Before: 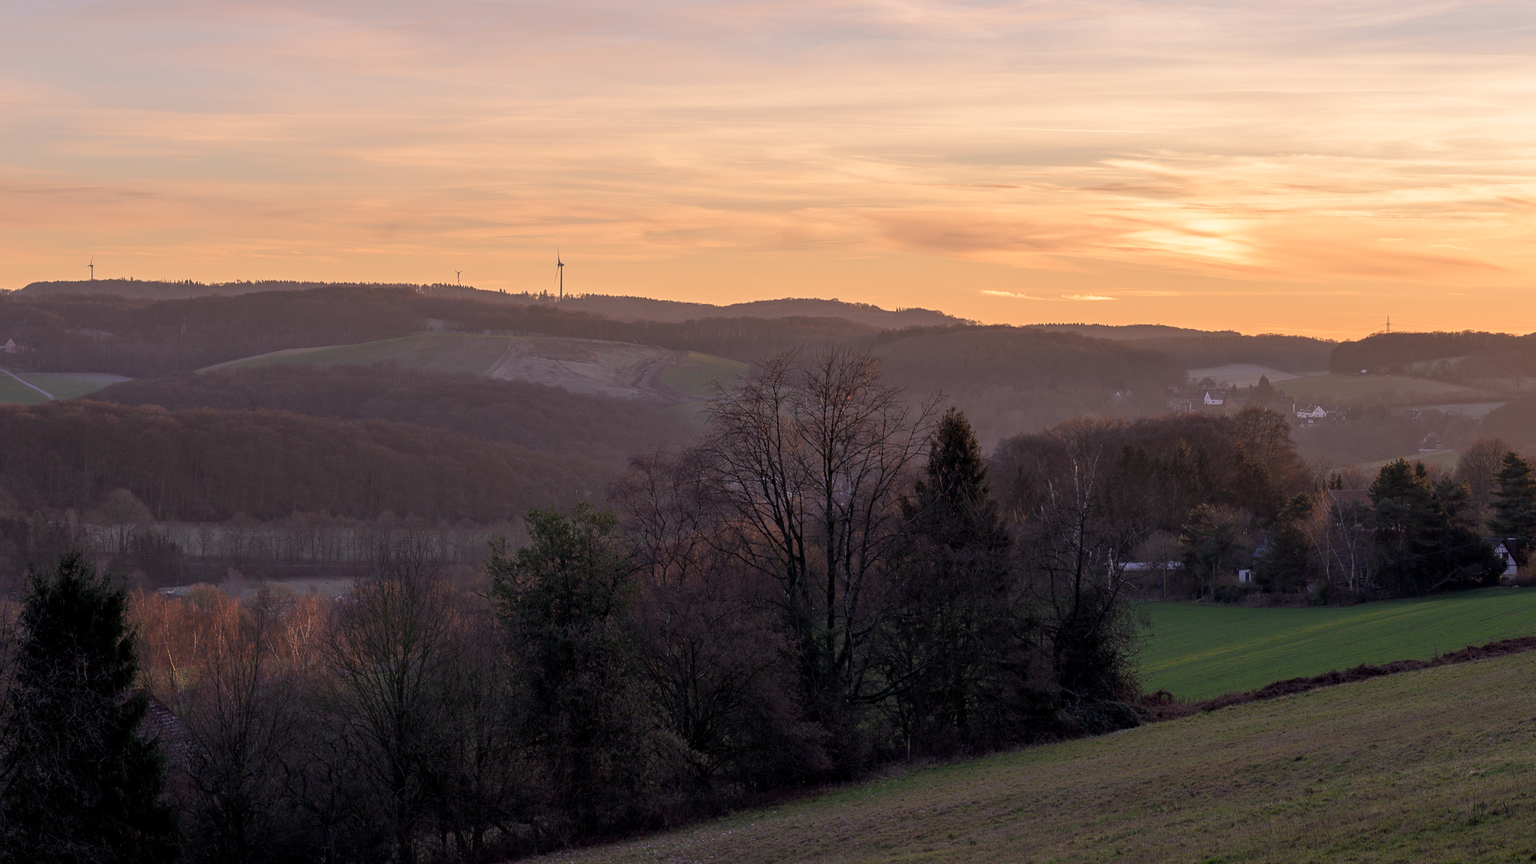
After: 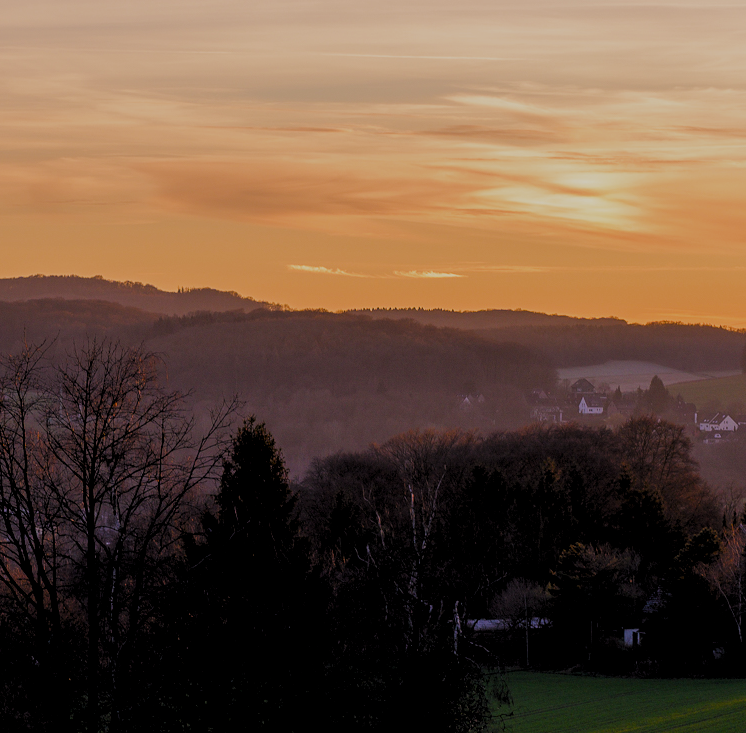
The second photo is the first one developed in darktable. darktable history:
color balance rgb: perceptual saturation grading › global saturation 54.879%, perceptual saturation grading › highlights -50.434%, perceptual saturation grading › mid-tones 40.577%, perceptual saturation grading › shadows 30.237%, perceptual brilliance grading › mid-tones 10.13%, perceptual brilliance grading › shadows 15.393%, global vibrance 25.106%, contrast 20.538%
levels: levels [0.116, 0.574, 1]
tone equalizer: -8 EV 0.246 EV, -7 EV 0.434 EV, -6 EV 0.39 EV, -5 EV 0.223 EV, -3 EV -0.244 EV, -2 EV -0.402 EV, -1 EV -0.397 EV, +0 EV -0.264 EV, edges refinement/feathering 500, mask exposure compensation -1.57 EV, preserve details no
filmic rgb: black relative exposure -7.65 EV, white relative exposure 4.56 EV, hardness 3.61, contrast 0.995
exposure: compensate highlight preservation false
crop and rotate: left 49.466%, top 10.105%, right 13.228%, bottom 24.73%
